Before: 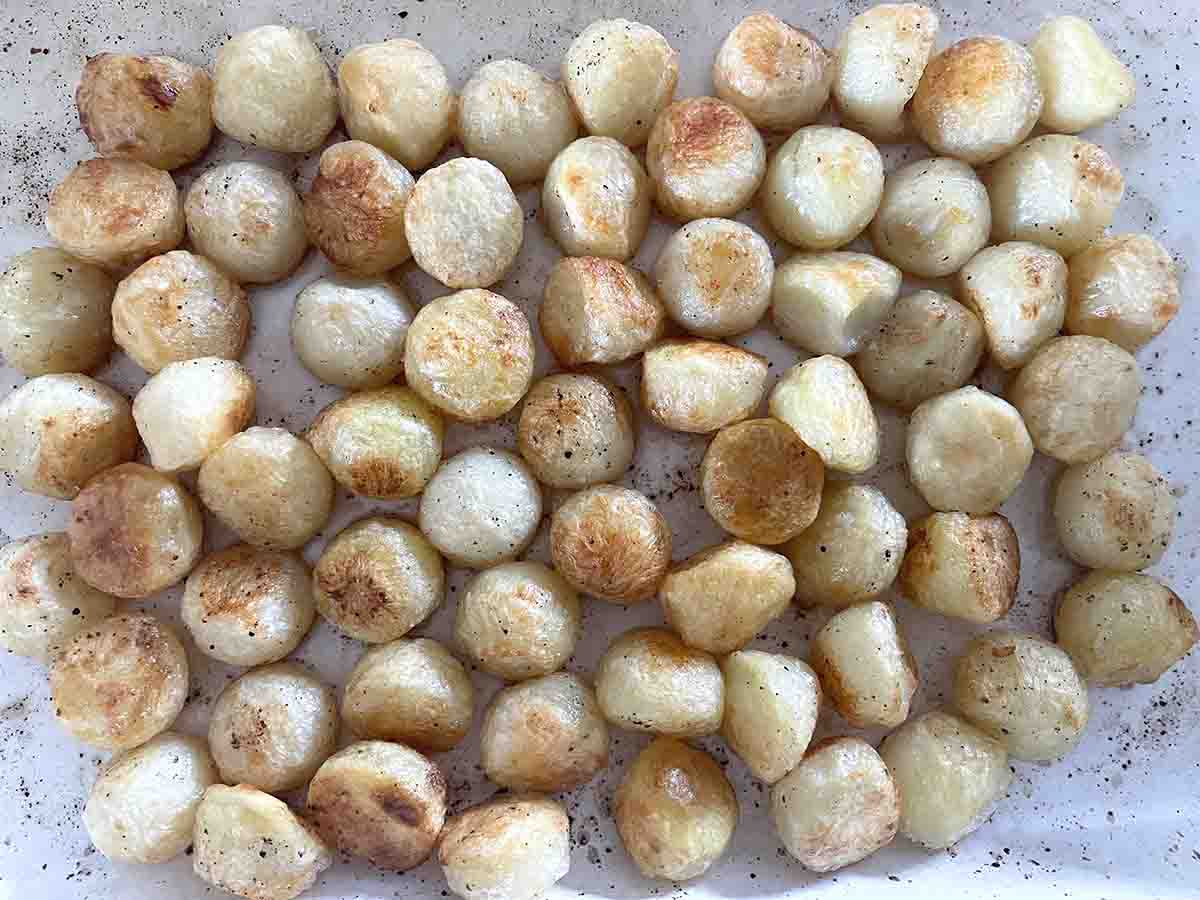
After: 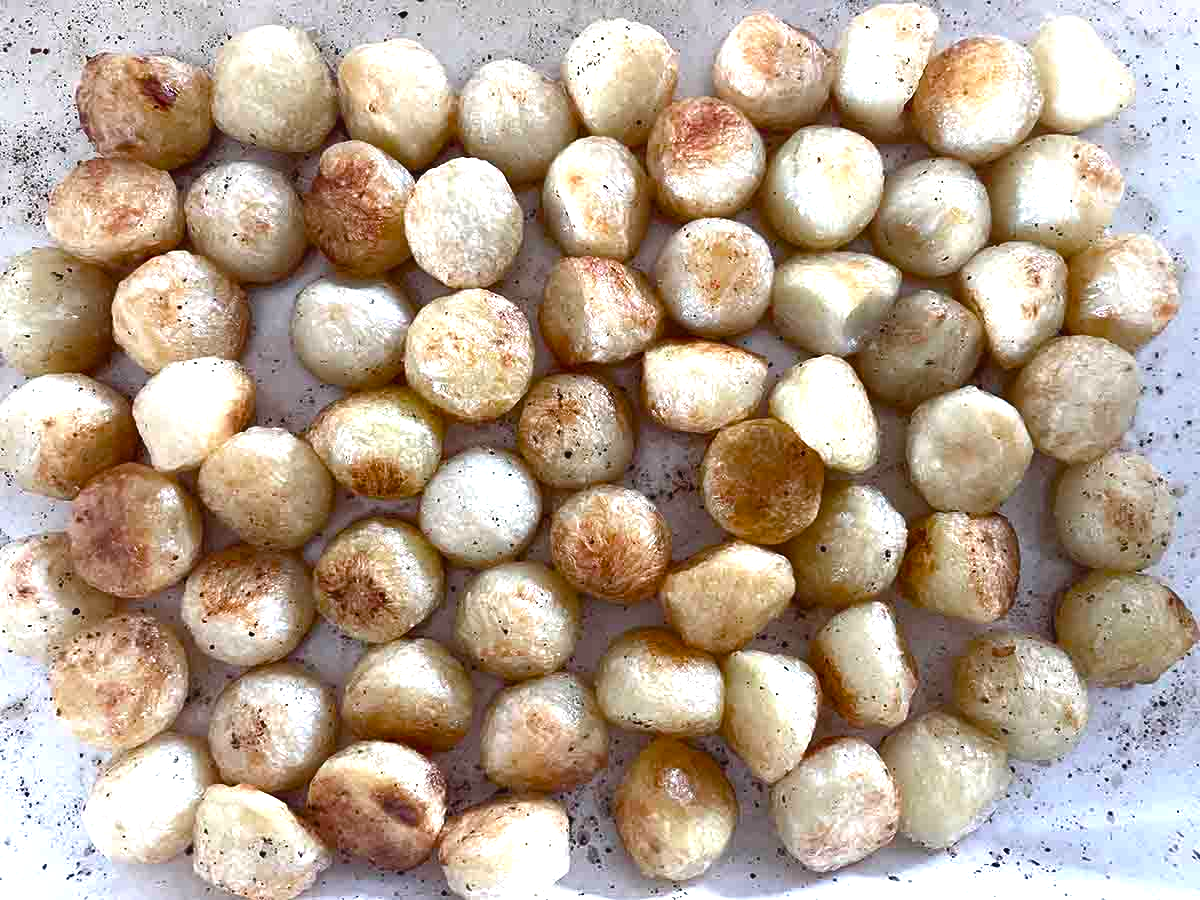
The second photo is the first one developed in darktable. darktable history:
color balance rgb: highlights gain › chroma 0.267%, highlights gain › hue 330.59°, global offset › luminance 0.516%, perceptual saturation grading › global saturation 20%, perceptual saturation grading › highlights -50.374%, perceptual saturation grading › shadows 31.174%, perceptual brilliance grading › global brilliance 14.679%, perceptual brilliance grading › shadows -35.566%
color calibration: gray › normalize channels true, illuminant same as pipeline (D50), adaptation XYZ, x 0.346, y 0.359, temperature 5014.19 K, gamut compression 0.002
